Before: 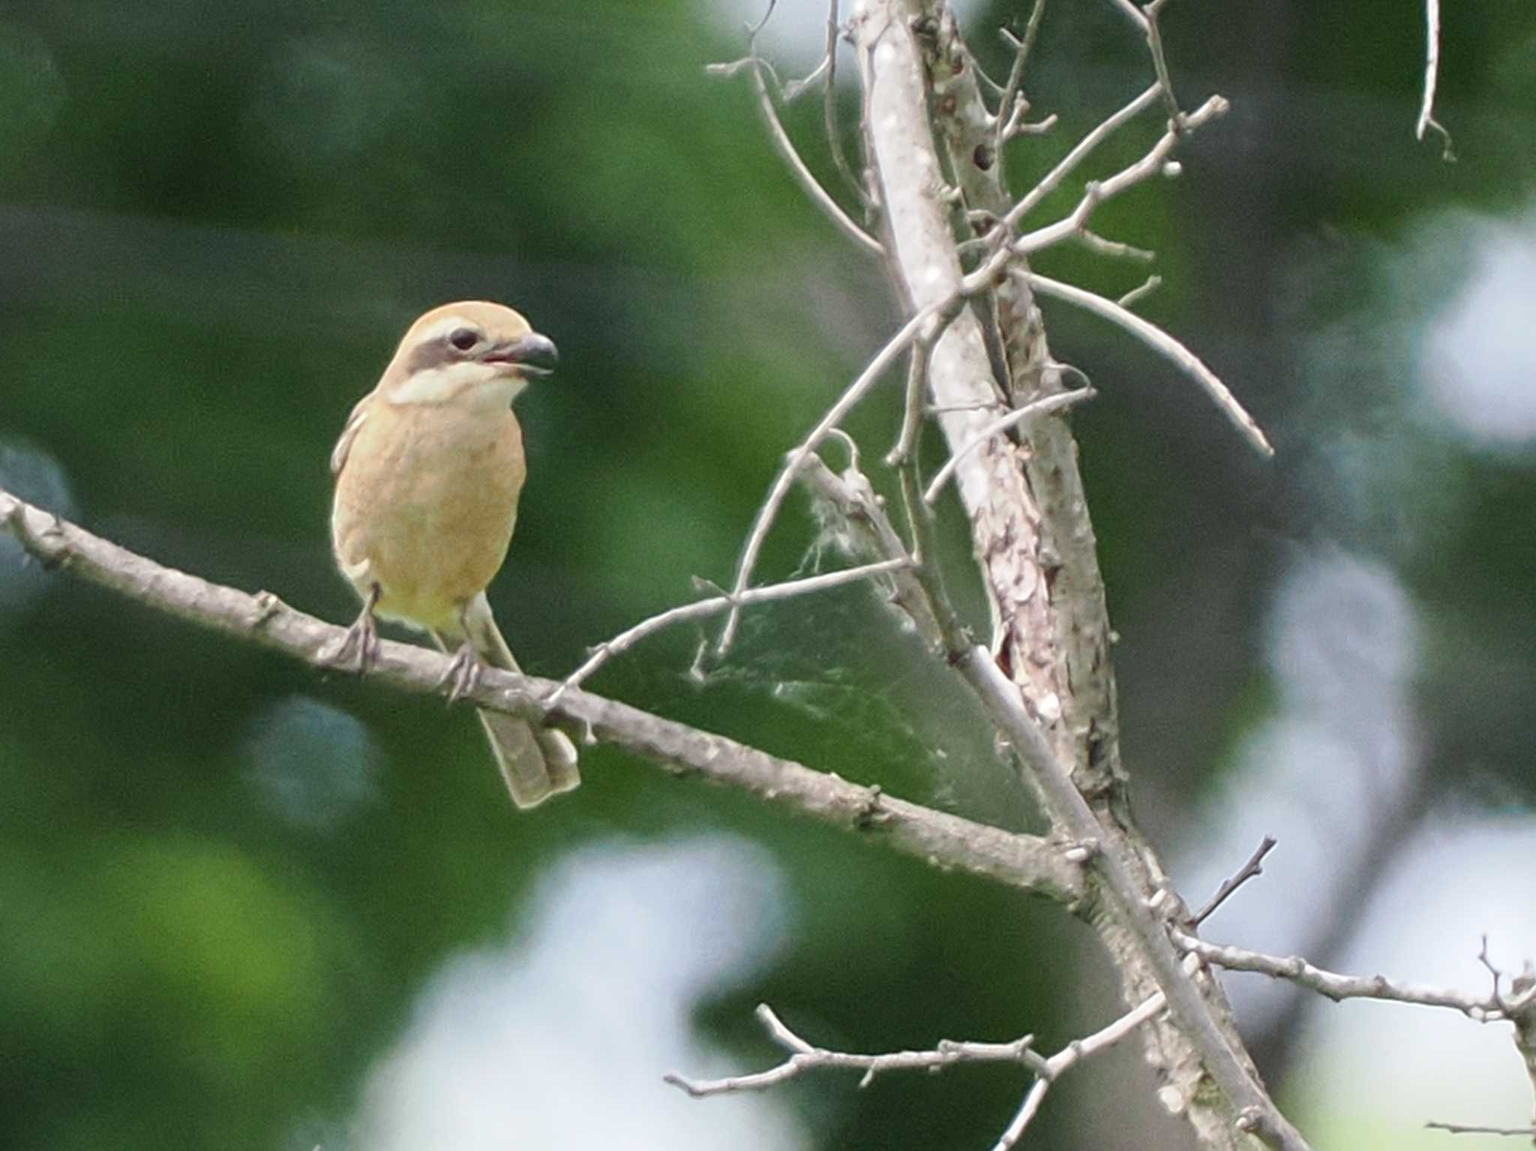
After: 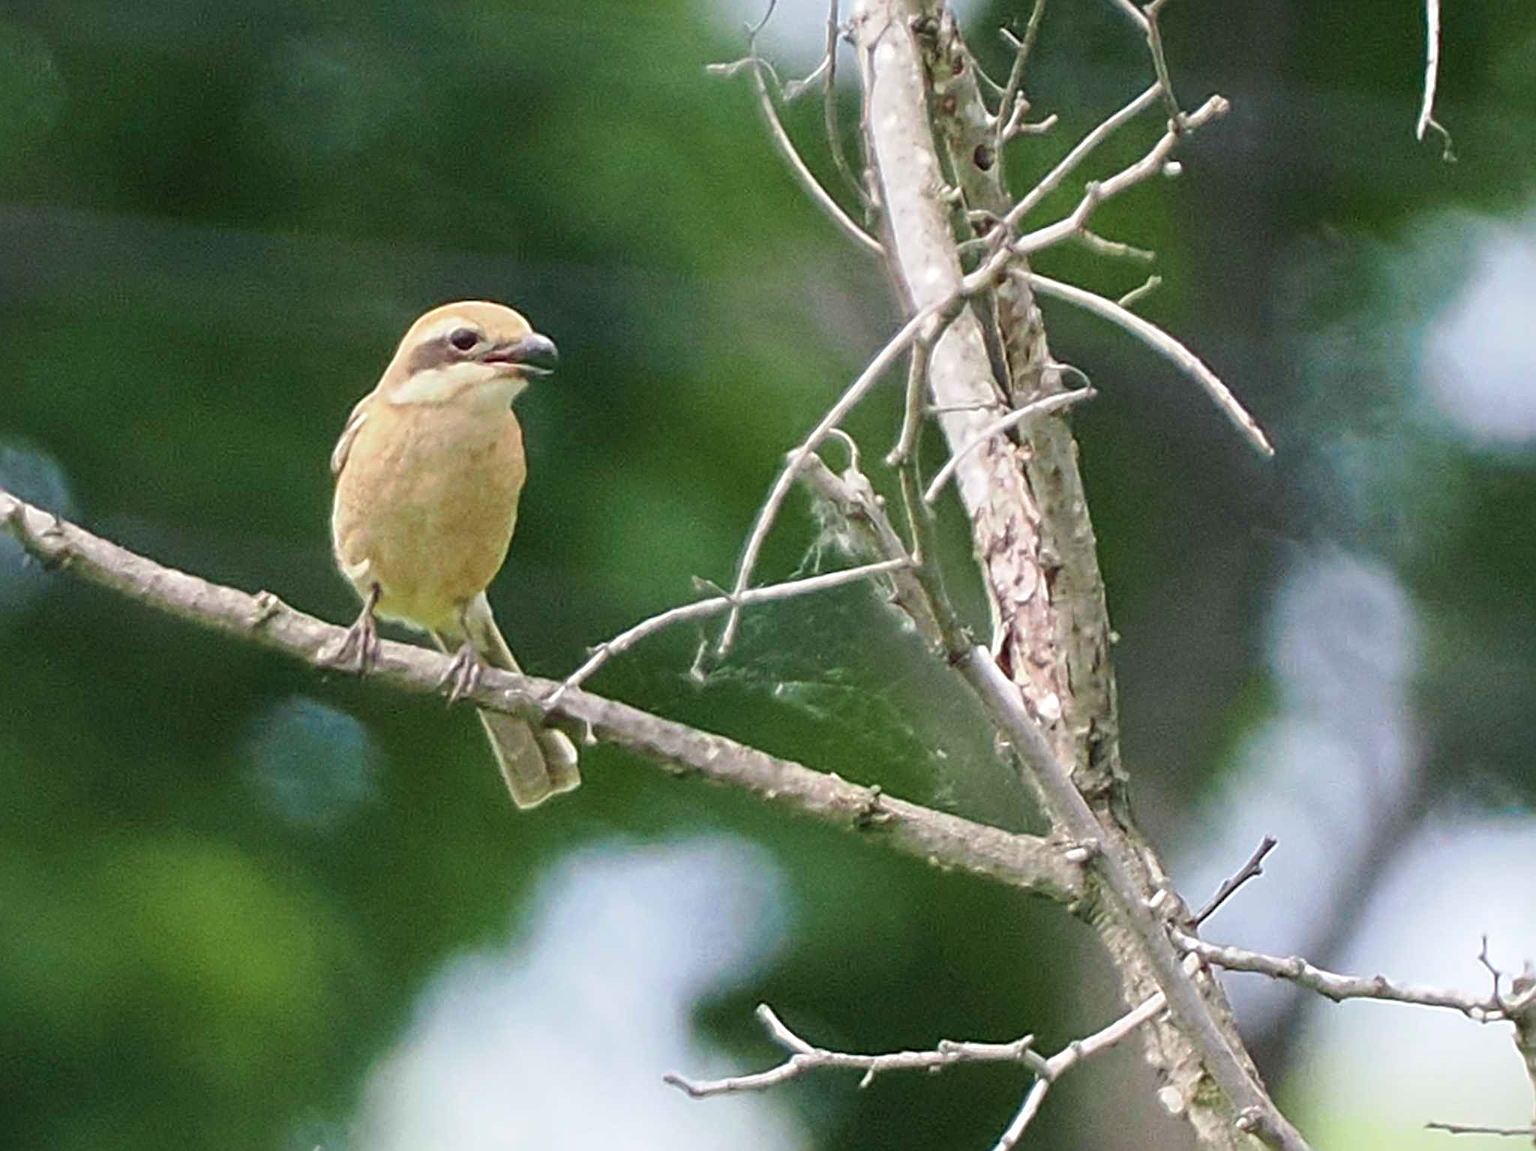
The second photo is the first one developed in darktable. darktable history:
velvia: on, module defaults
sharpen: radius 3.954
